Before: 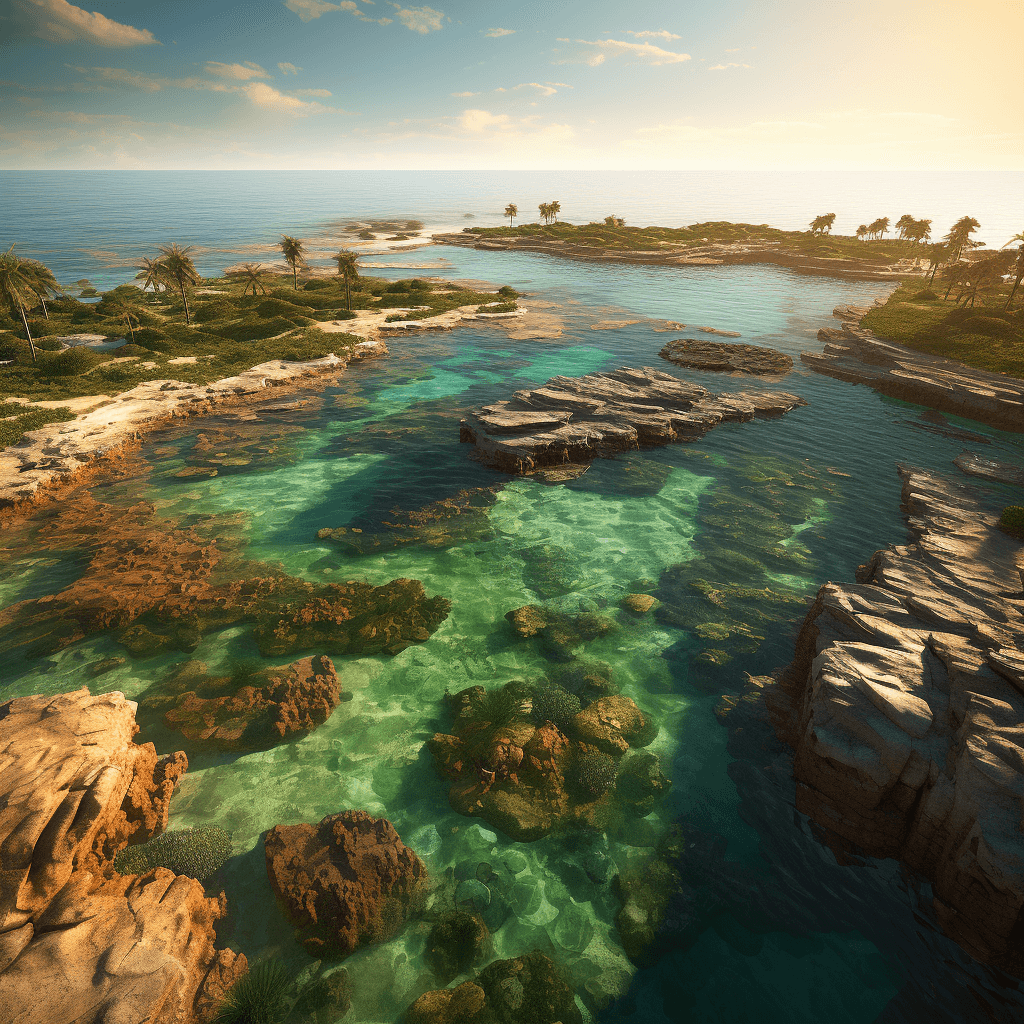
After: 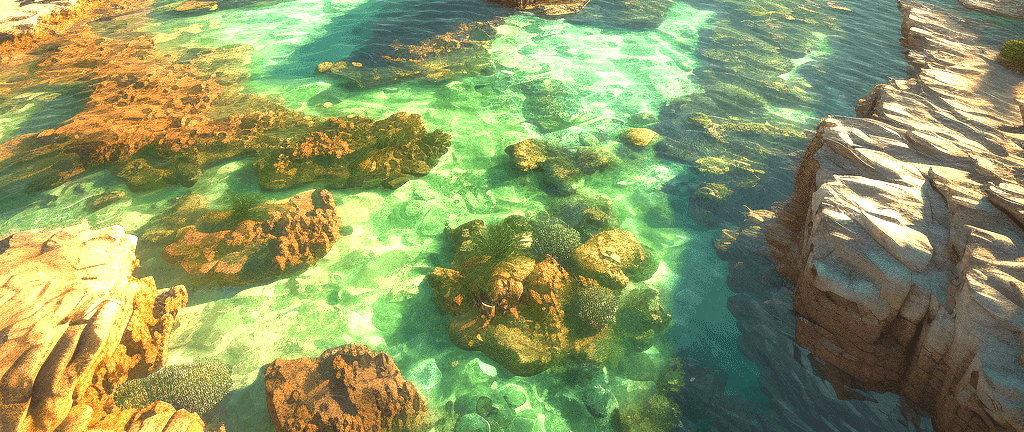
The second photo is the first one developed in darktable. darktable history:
crop: top 45.551%, bottom 12.262%
exposure: exposure 2.003 EV, compensate highlight preservation false
contrast brightness saturation: contrast -0.11
local contrast: on, module defaults
